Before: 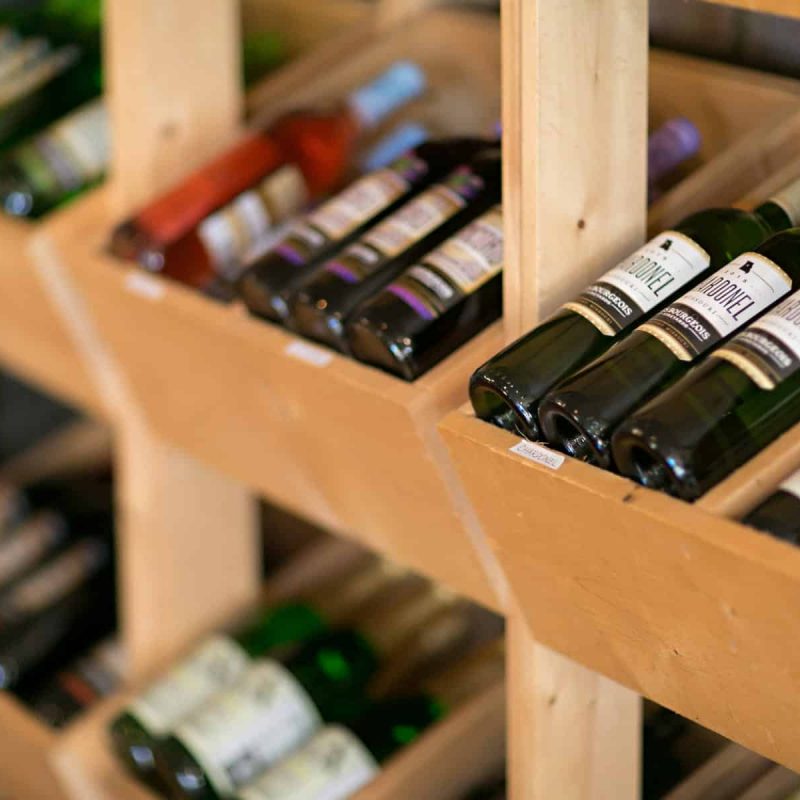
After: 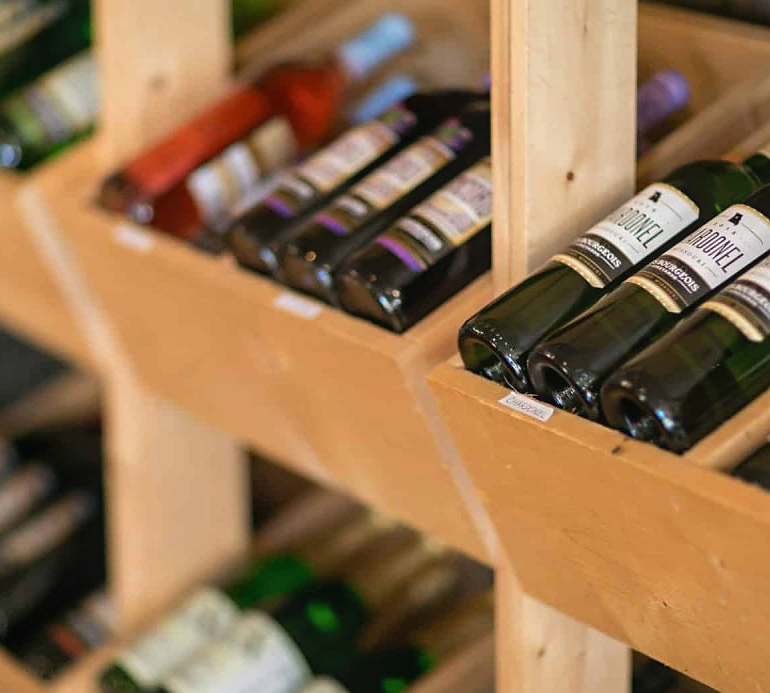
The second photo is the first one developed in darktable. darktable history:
sharpen: radius 0.998
shadows and highlights: shadows 13.1, white point adjustment 1.13, soften with gaussian
local contrast: detail 110%
crop: left 1.43%, top 6.1%, right 1.361%, bottom 6.938%
